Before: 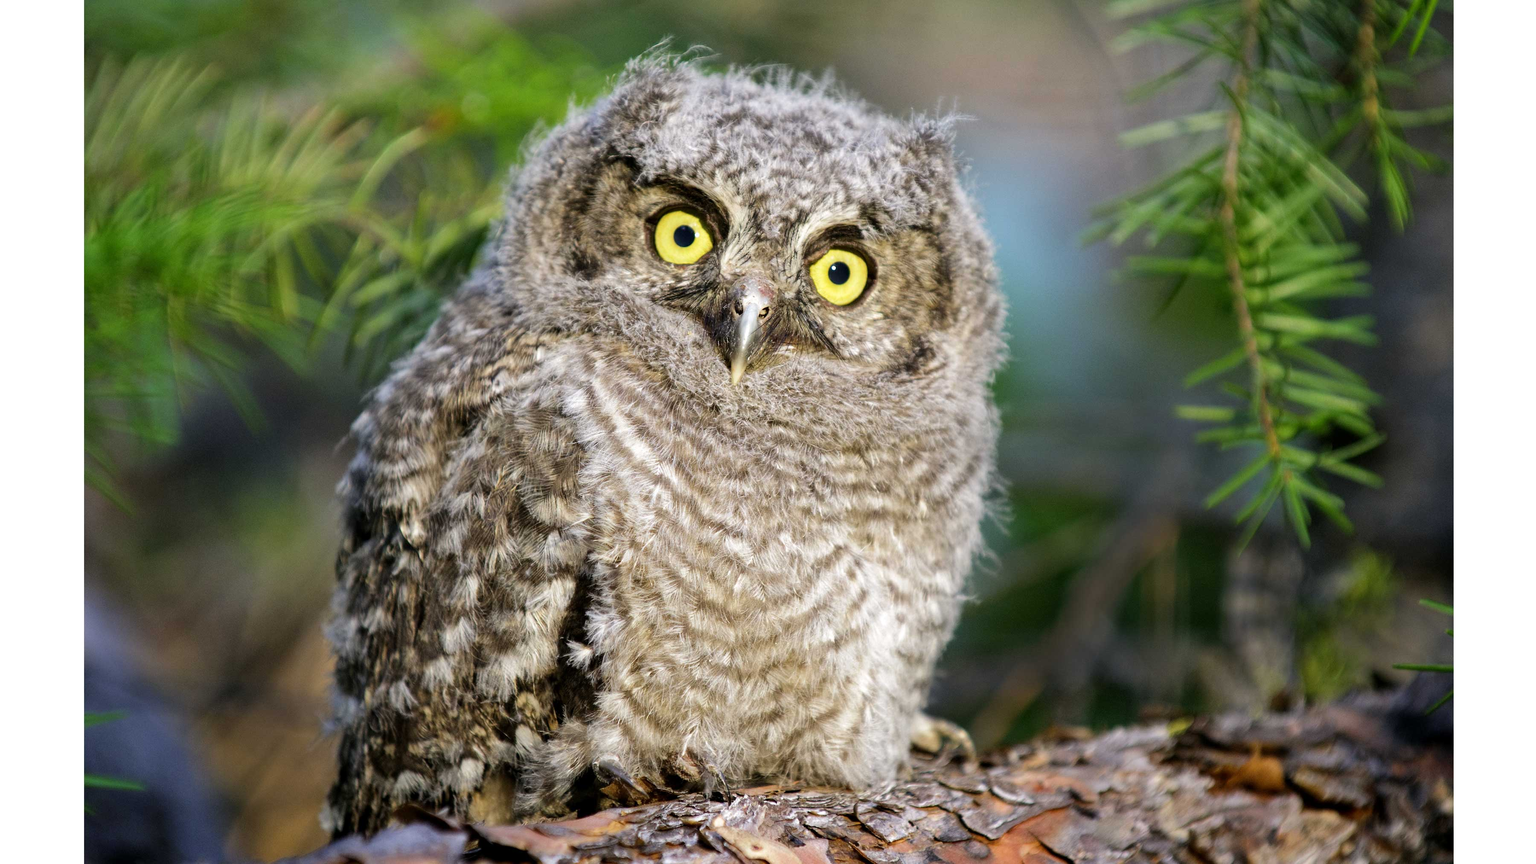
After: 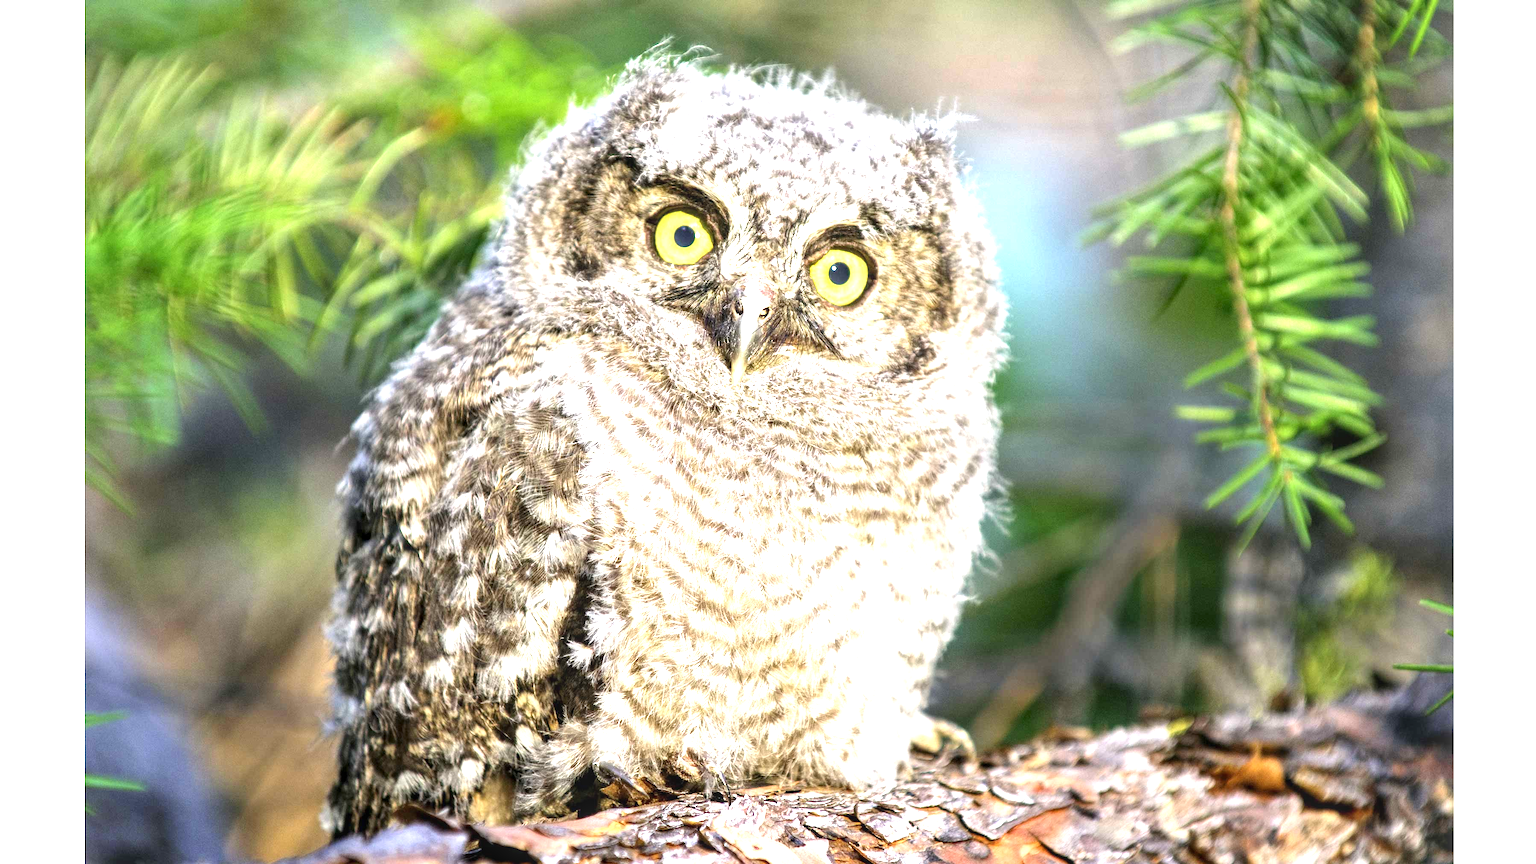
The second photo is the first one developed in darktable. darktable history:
local contrast: on, module defaults
exposure: black level correction 0, exposure 1.45 EV, compensate exposure bias true, compensate highlight preservation false
